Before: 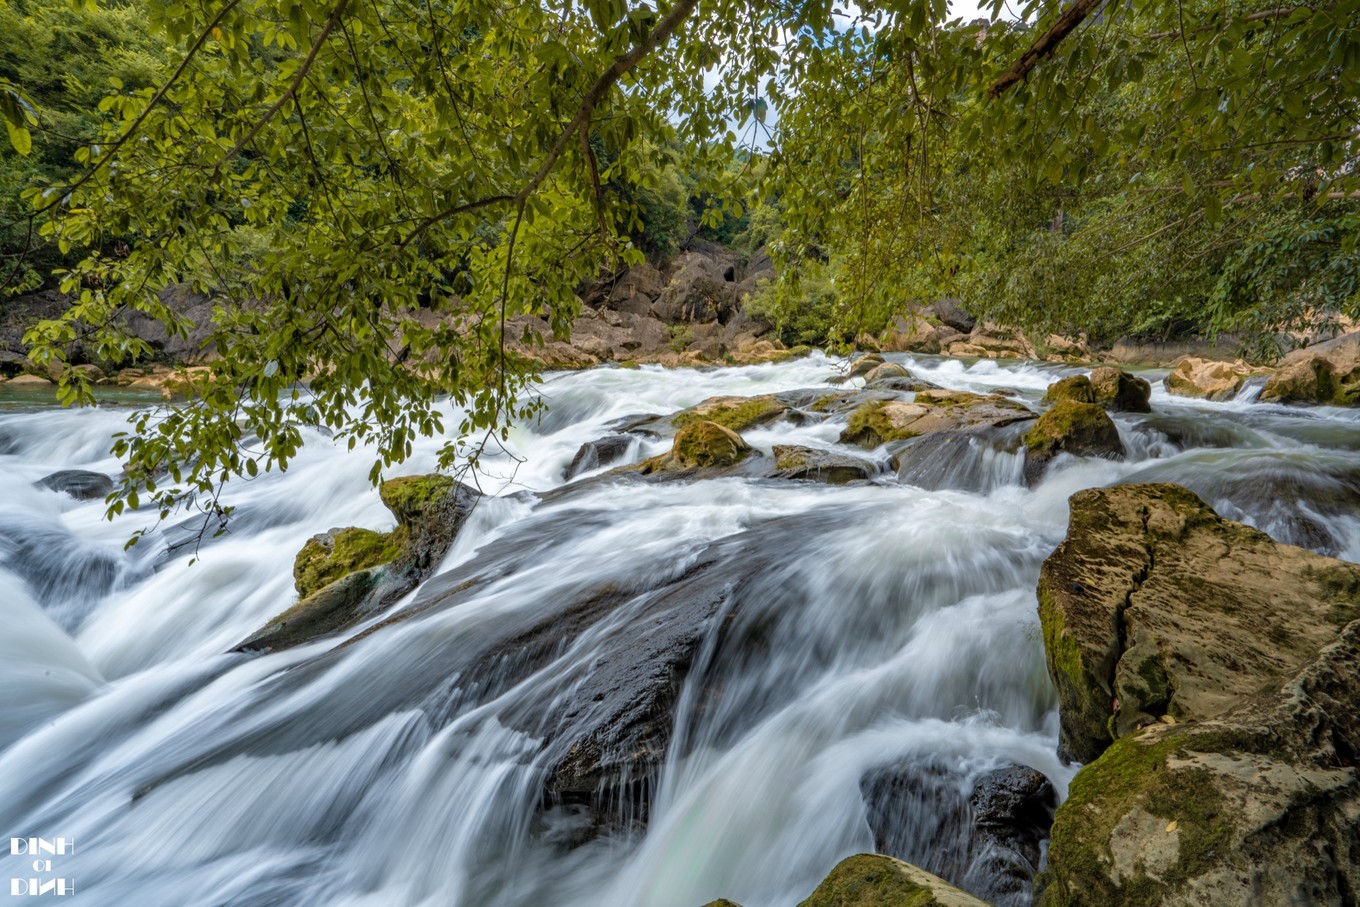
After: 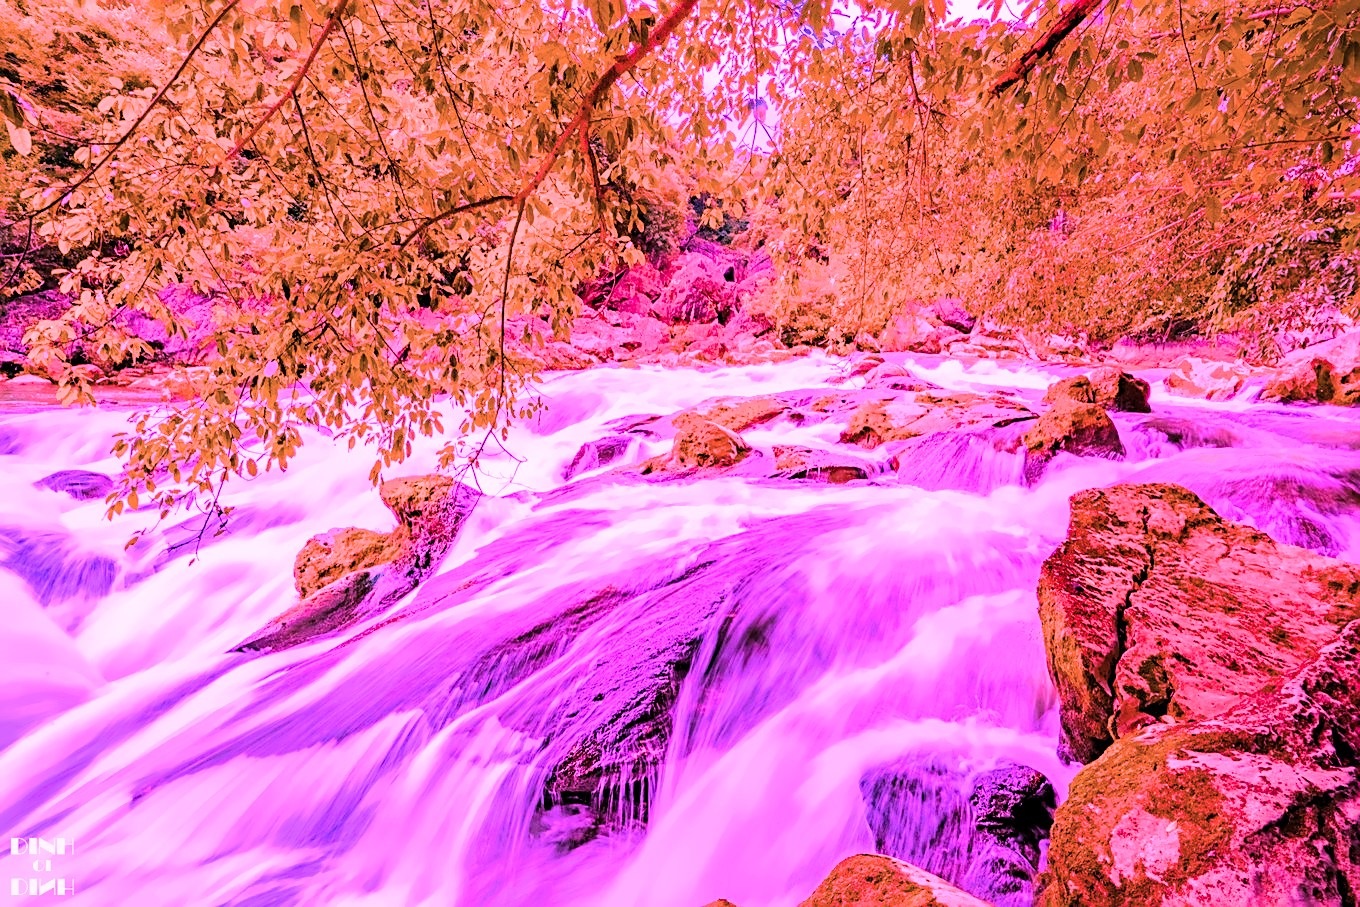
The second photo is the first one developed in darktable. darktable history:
color balance rgb: linear chroma grading › global chroma 9%, perceptual saturation grading › global saturation 36%, perceptual saturation grading › shadows 35%, perceptual brilliance grading › global brilliance 15%, perceptual brilliance grading › shadows -35%, global vibrance 15%
denoise (profiled): patch size 2, strength 1.125, preserve shadows 1.03, bias correction -0.346, scattering 0.272, a [-1, 0, 0], b [0, 0, 0], compensate highlight preservation false
filmic rgb: black relative exposure -7.15 EV, white relative exposure 5.36 EV, hardness 3.02, color science v6 (2022)
highlight reconstruction: iterations 1, diameter of reconstruction 64 px
lens correction: scale 1, crop 1, focal 16, aperture 7.1, distance 2.49, camera "Canon EOS RP", lens "Canon RF 16mm F2.8 STM"
raw denoise: x [[0, 0.25, 0.5, 0.75, 1] ×4]
sharpen: on, module defaults
white balance: red 2, blue 1.673
color correction: highlights a* 15.03, highlights b* -25.07
exposure: black level correction 0, exposure 1.55 EV, compensate exposure bias true, compensate highlight preservation false
